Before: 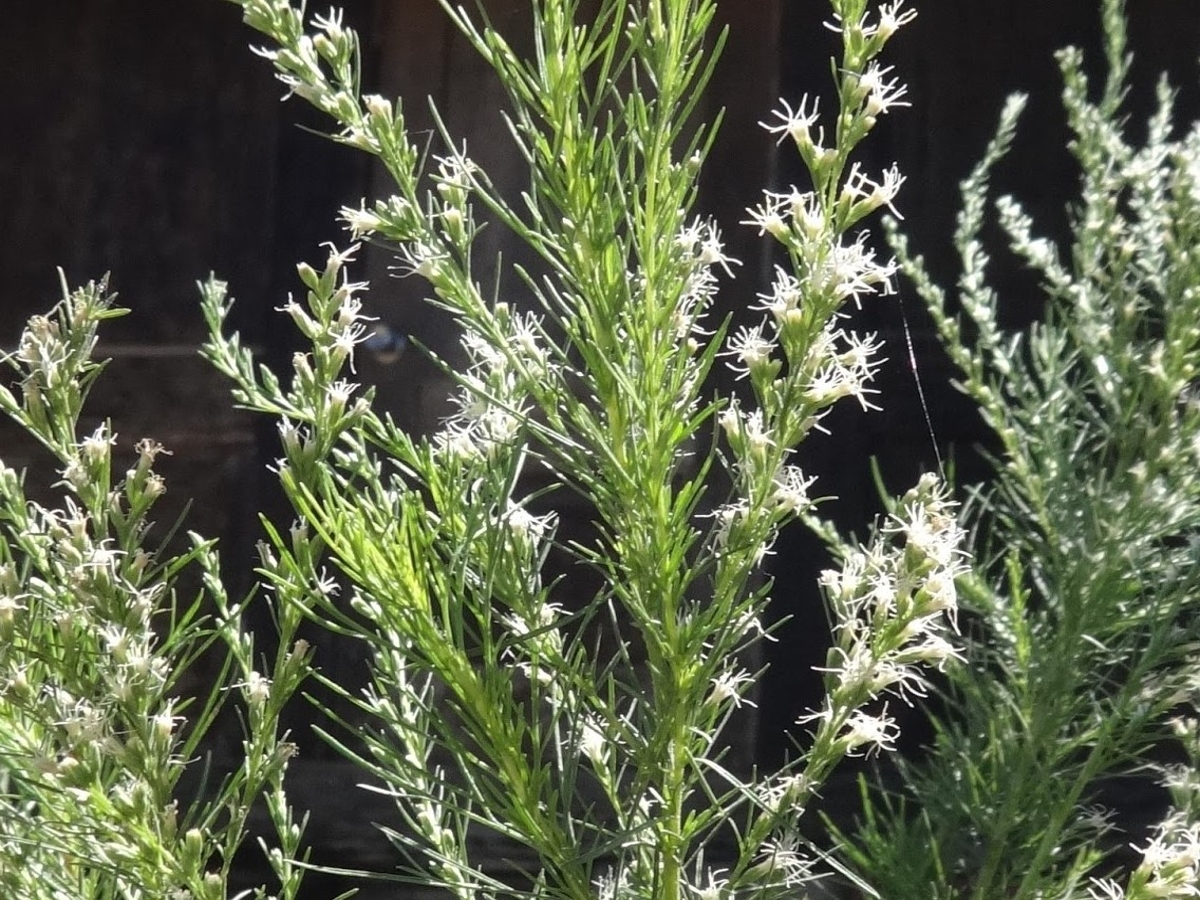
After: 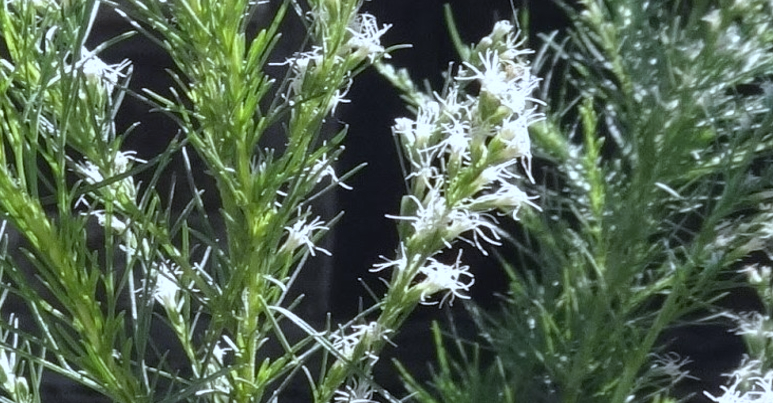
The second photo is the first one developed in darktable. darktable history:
white balance: red 0.926, green 1.003, blue 1.133
crop and rotate: left 35.509%, top 50.238%, bottom 4.934%
